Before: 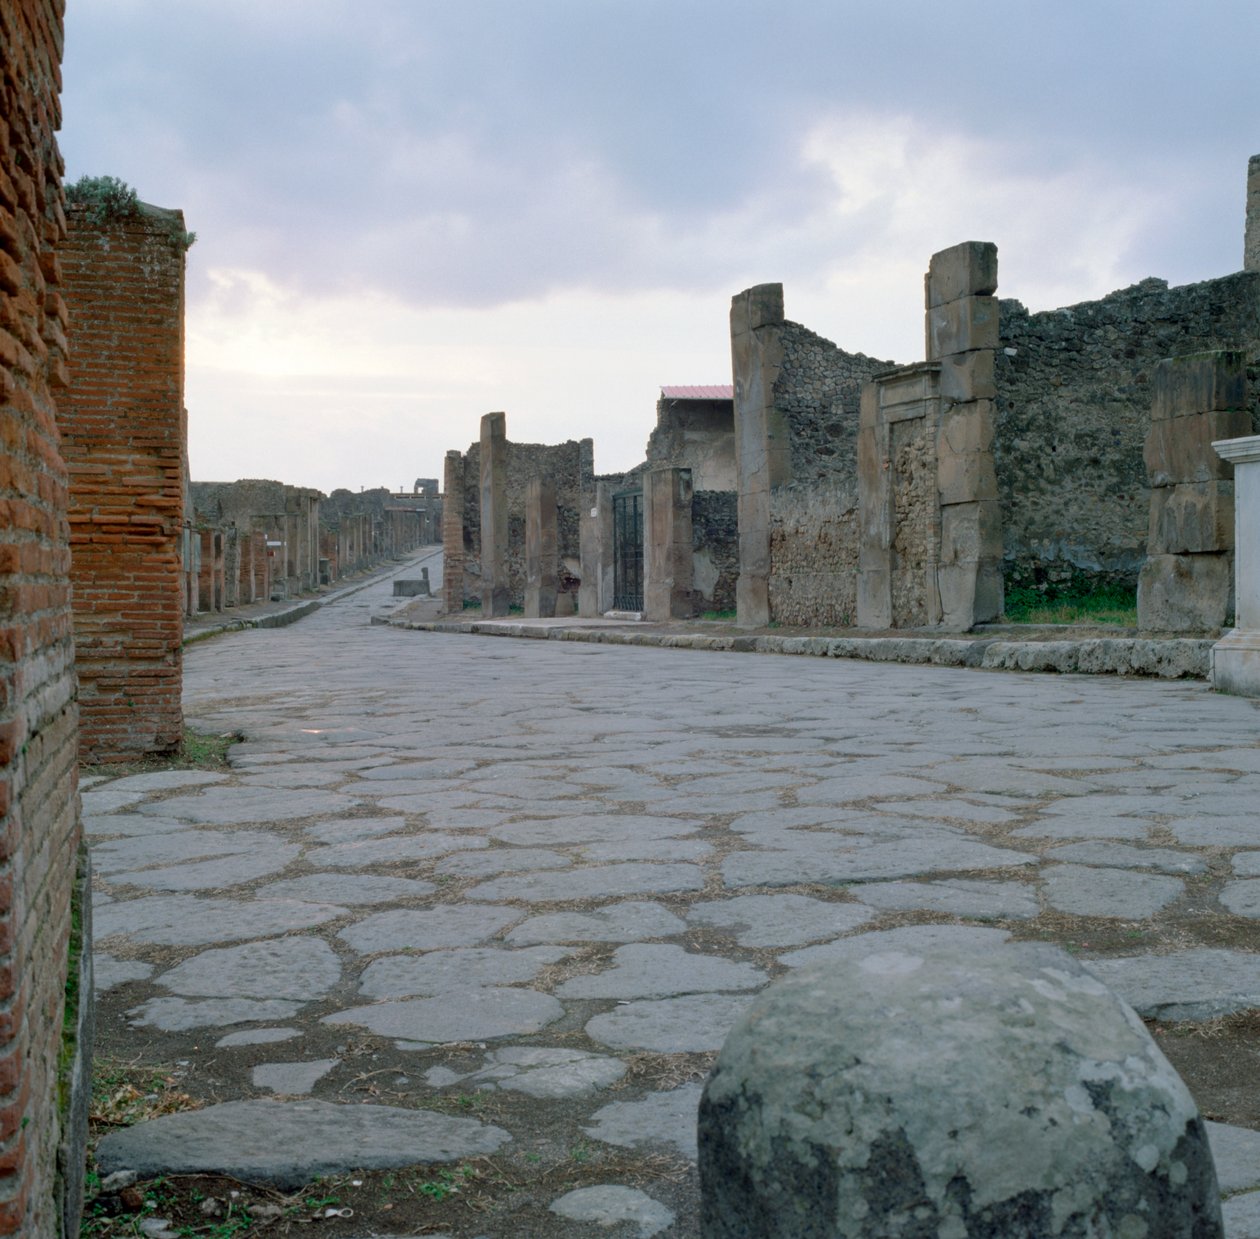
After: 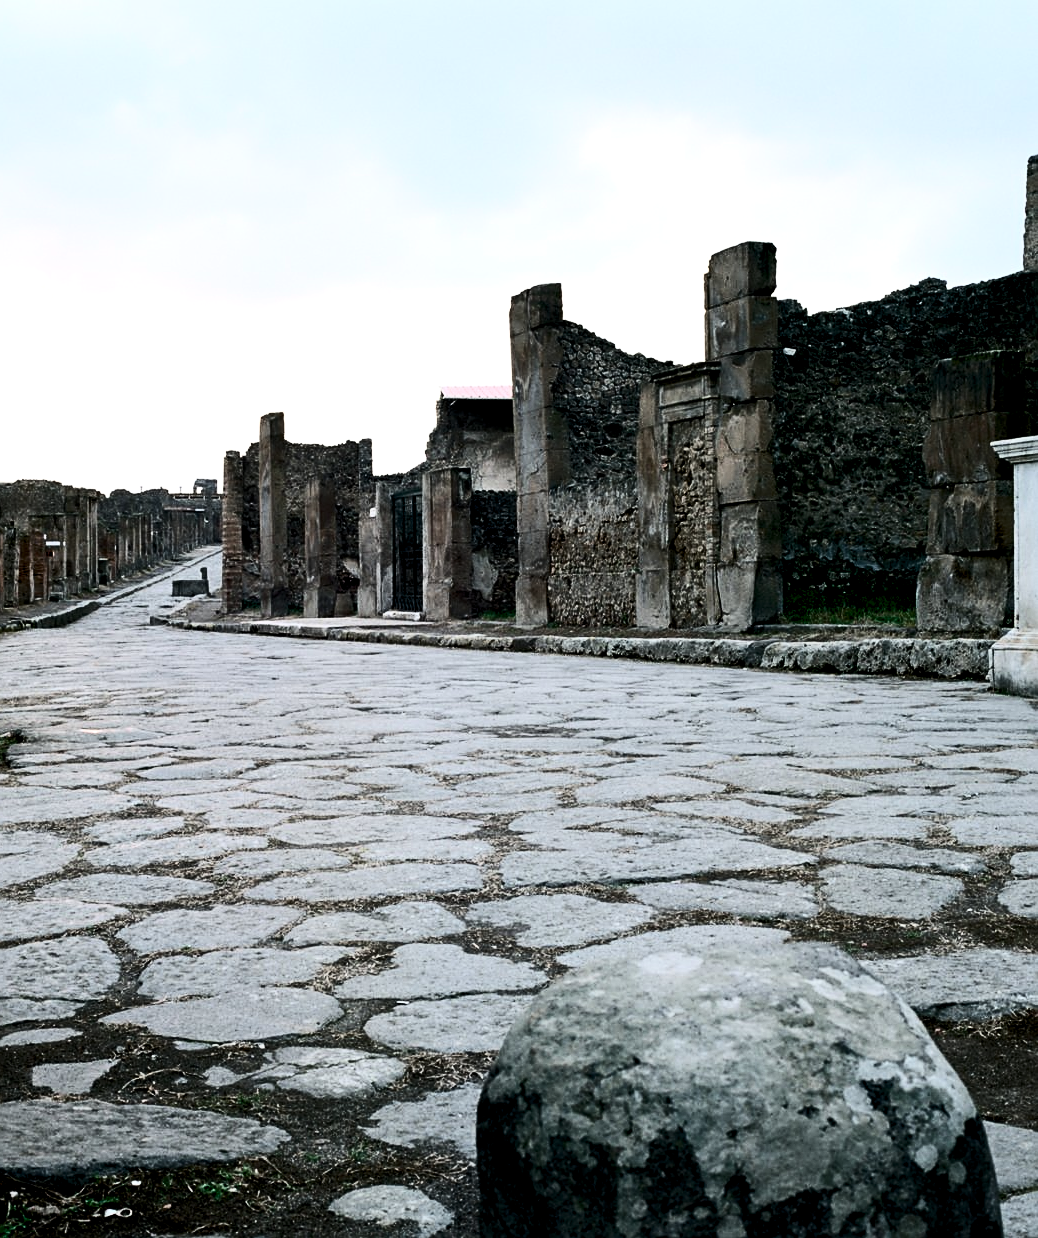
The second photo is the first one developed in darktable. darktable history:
contrast brightness saturation: contrast 0.5, saturation -0.1
base curve: curves: ch0 [(0, 0) (0.303, 0.277) (1, 1)]
rgb levels: levels [[0.034, 0.472, 0.904], [0, 0.5, 1], [0, 0.5, 1]]
crop: left 17.582%, bottom 0.031%
exposure: black level correction 0.003, exposure 0.383 EV, compensate highlight preservation false
sharpen: on, module defaults
